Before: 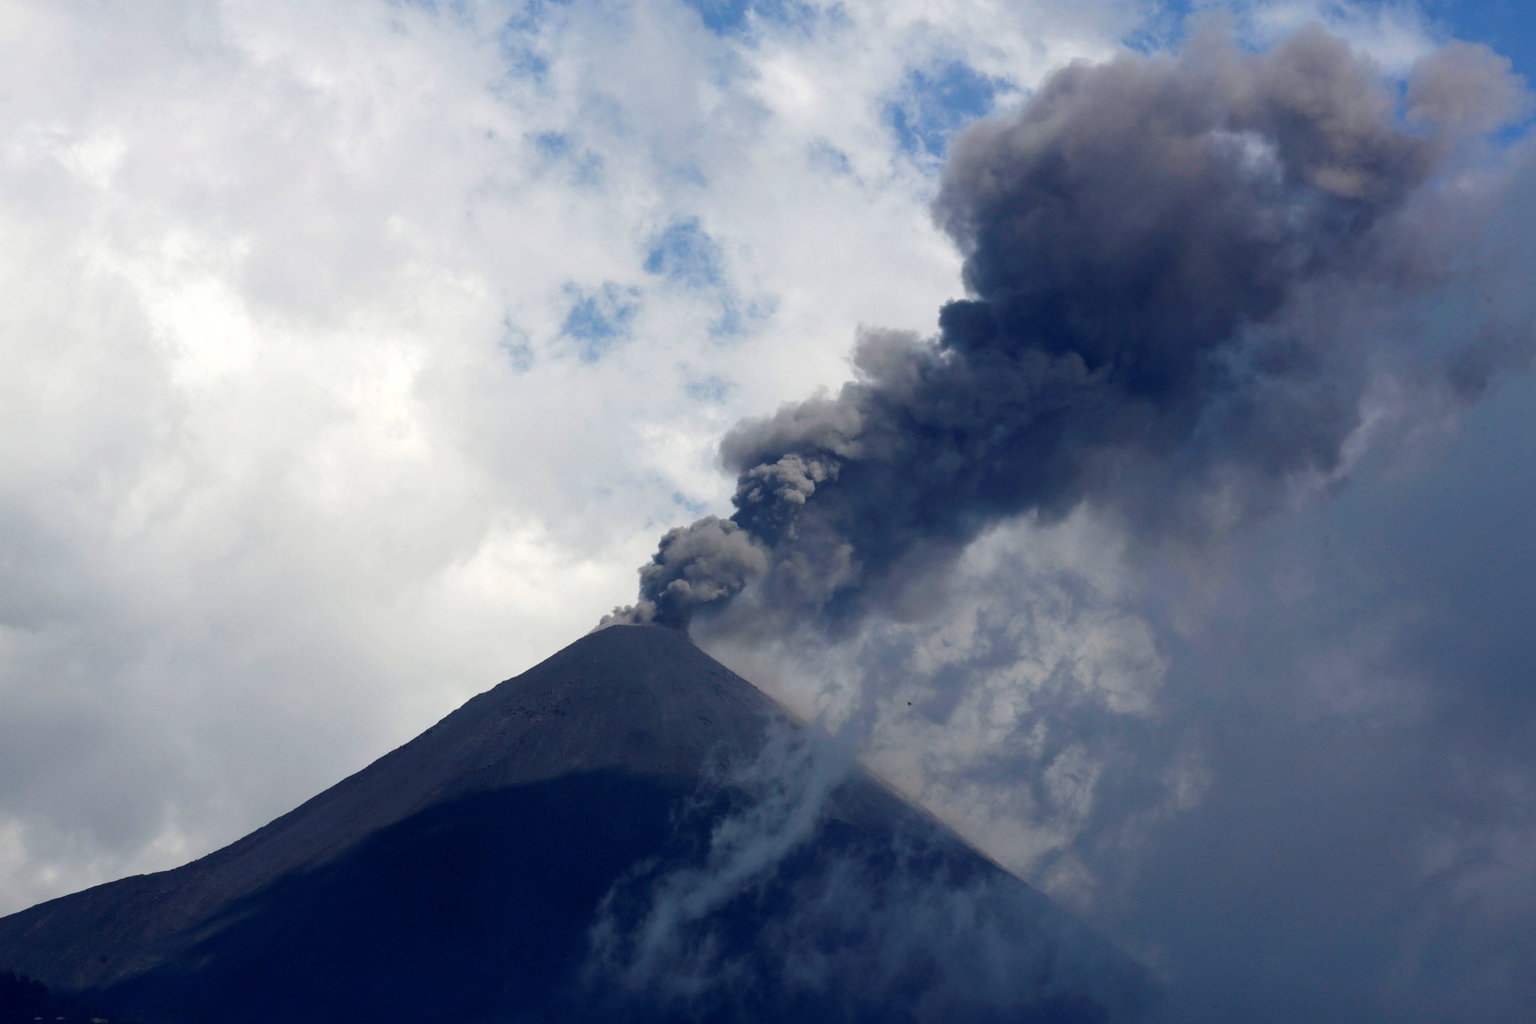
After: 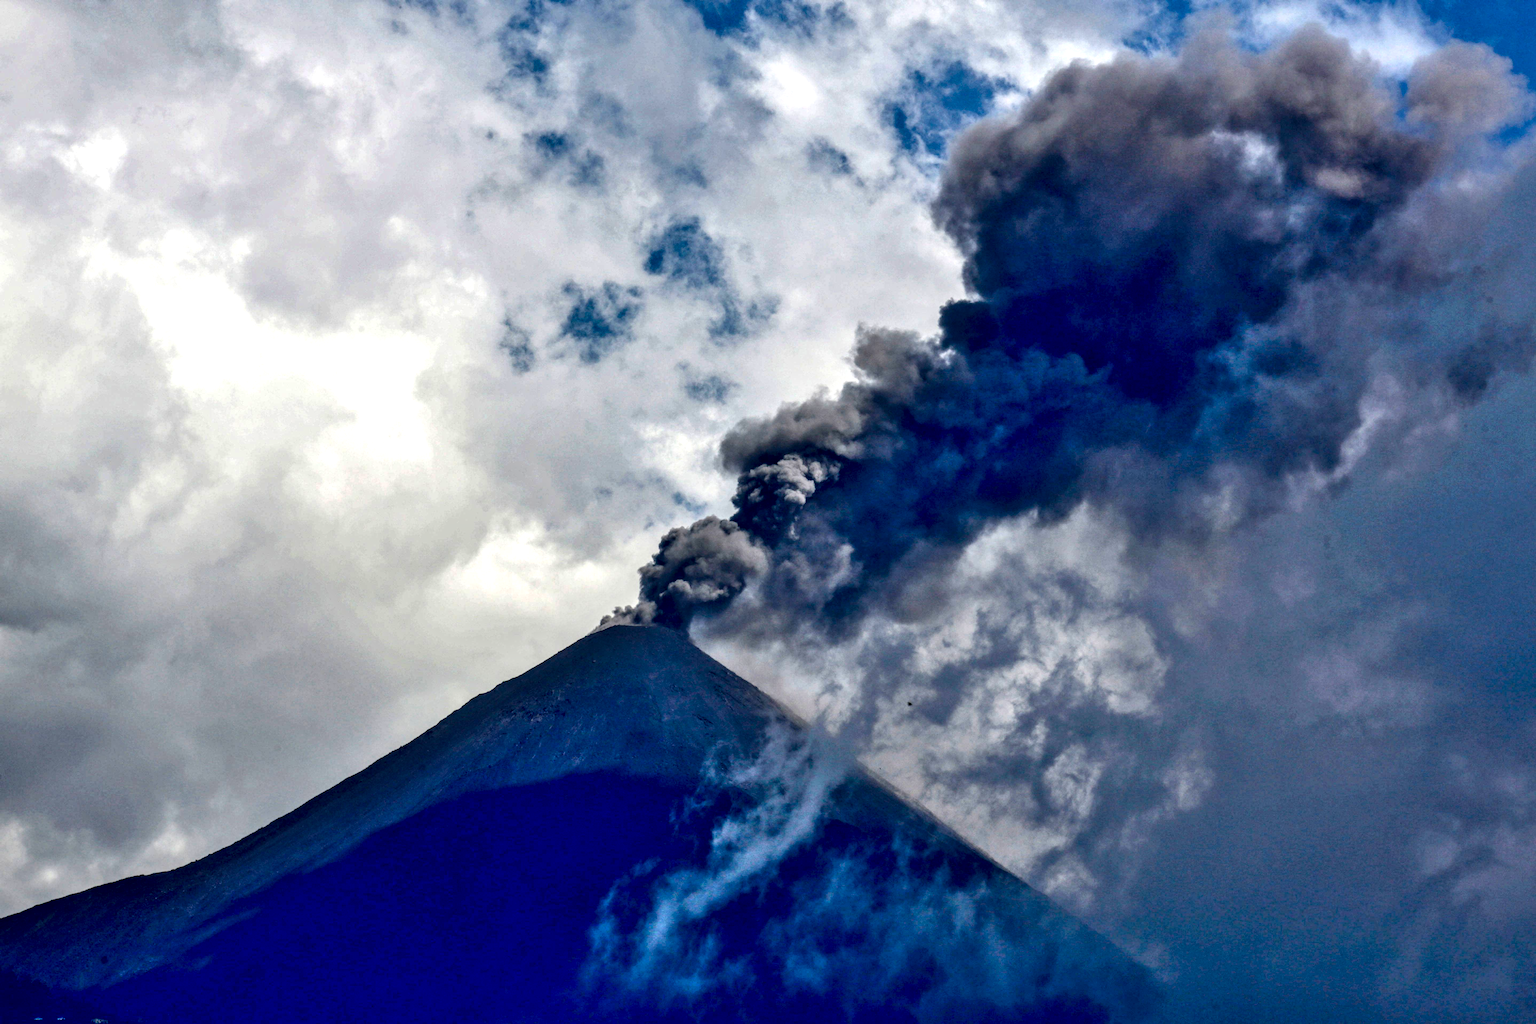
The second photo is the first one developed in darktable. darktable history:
local contrast: highlights 20%, detail 198%
contrast brightness saturation: contrast 0.194, brightness -0.107, saturation 0.213
color correction: highlights b* 0.052, saturation 1.1
shadows and highlights: shadows 58.26, soften with gaussian
